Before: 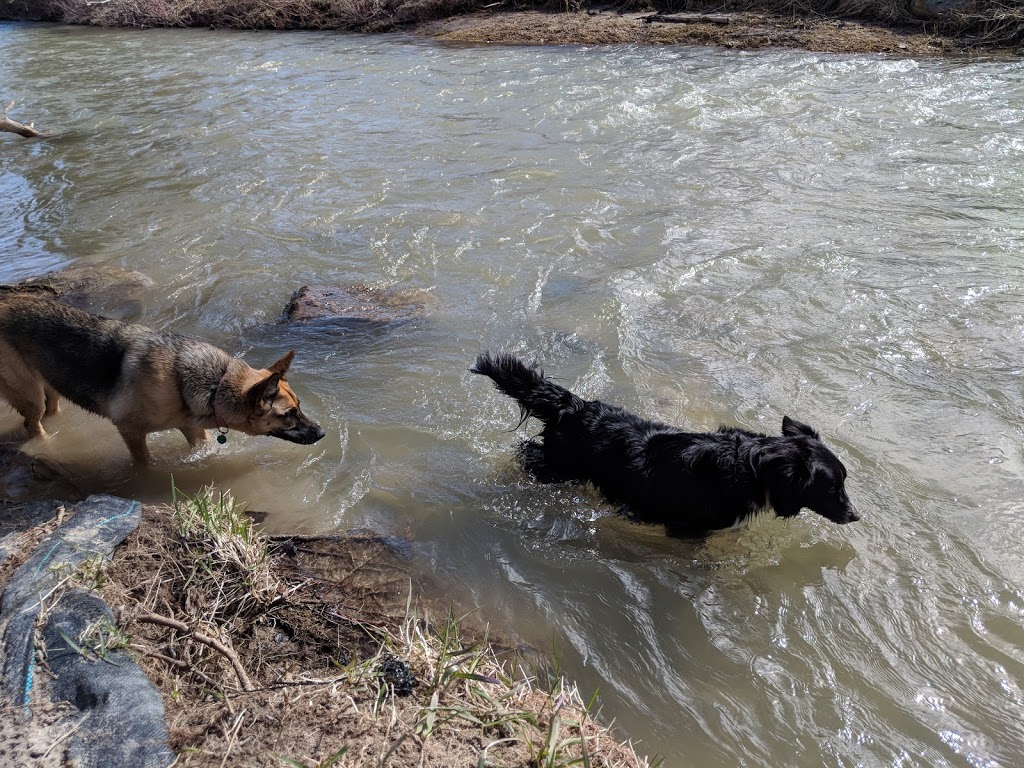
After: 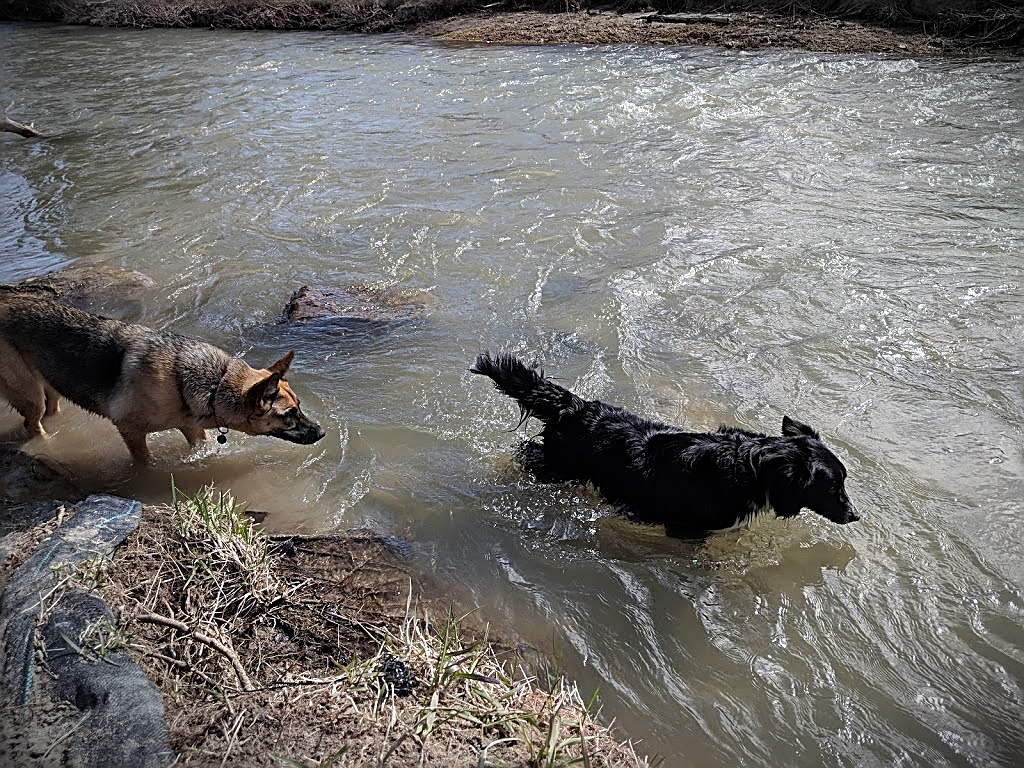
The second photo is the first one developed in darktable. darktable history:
sharpen: amount 0.911
tone equalizer: mask exposure compensation -0.492 EV
vignetting: fall-off start 86.58%, brightness -0.824, automatic ratio true, unbound false
